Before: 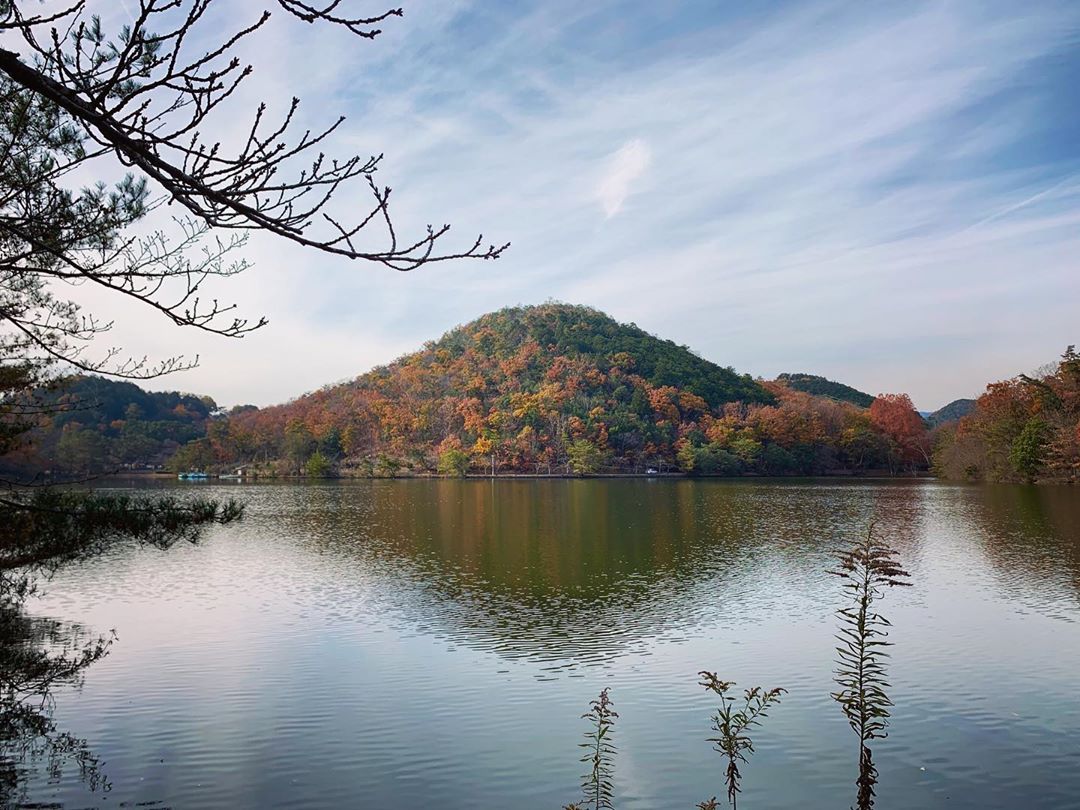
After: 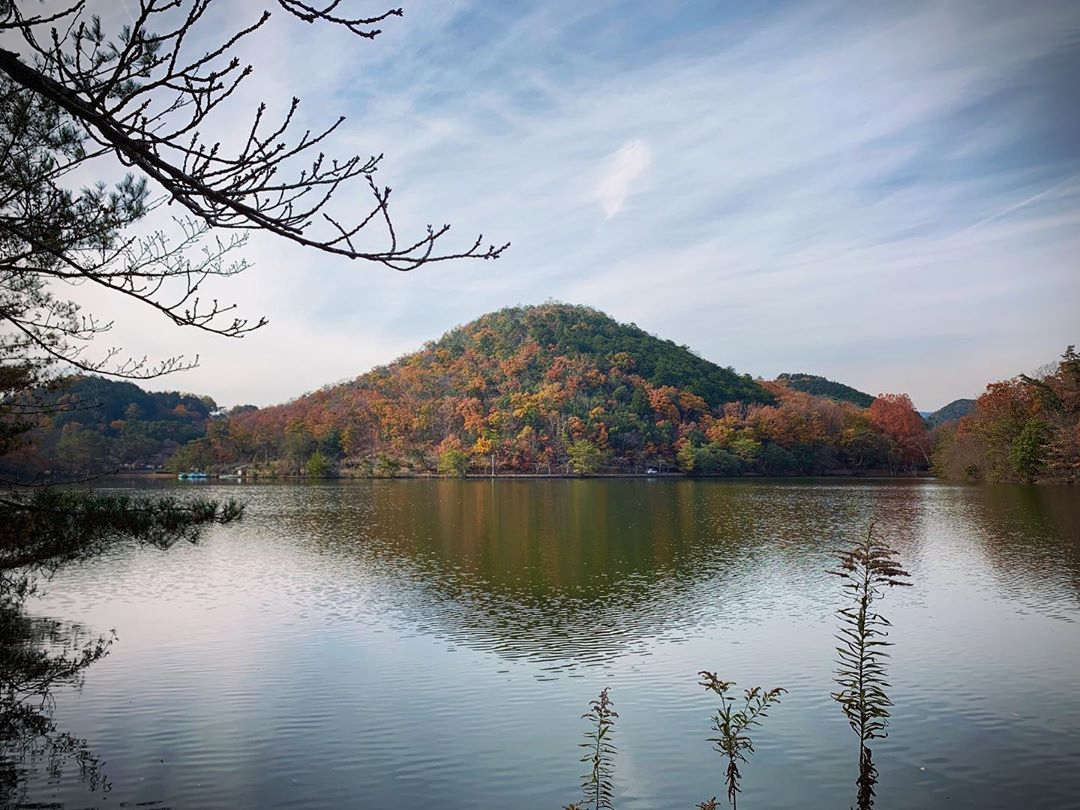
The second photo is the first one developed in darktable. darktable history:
vignetting: width/height ratio 1.102, dithering 8-bit output
